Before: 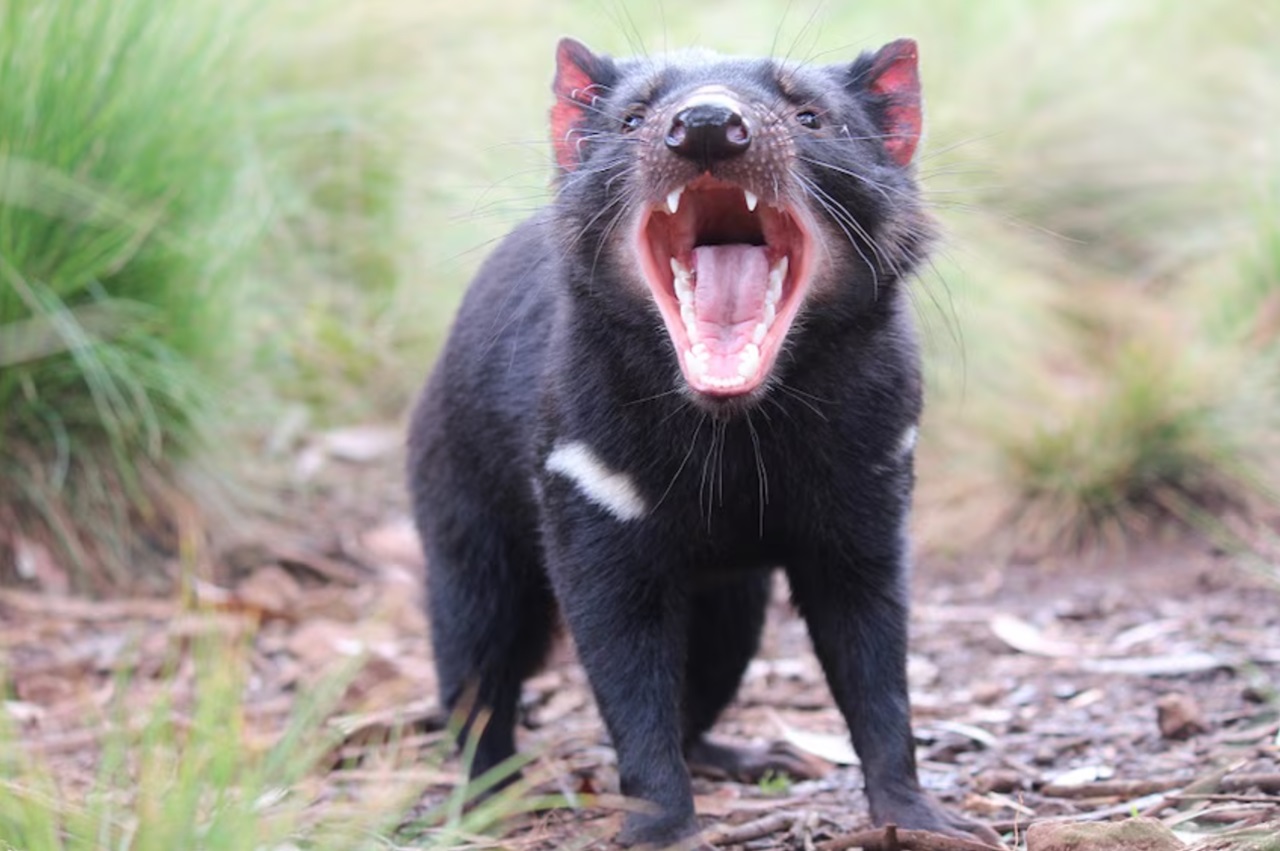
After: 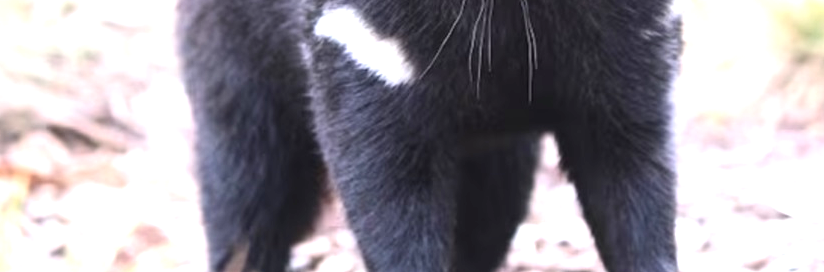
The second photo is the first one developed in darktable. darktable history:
crop: left 18.091%, top 51.13%, right 17.525%, bottom 16.85%
contrast brightness saturation: contrast 0.11, saturation -0.17
exposure: black level correction 0, exposure 1.45 EV, compensate exposure bias true, compensate highlight preservation false
